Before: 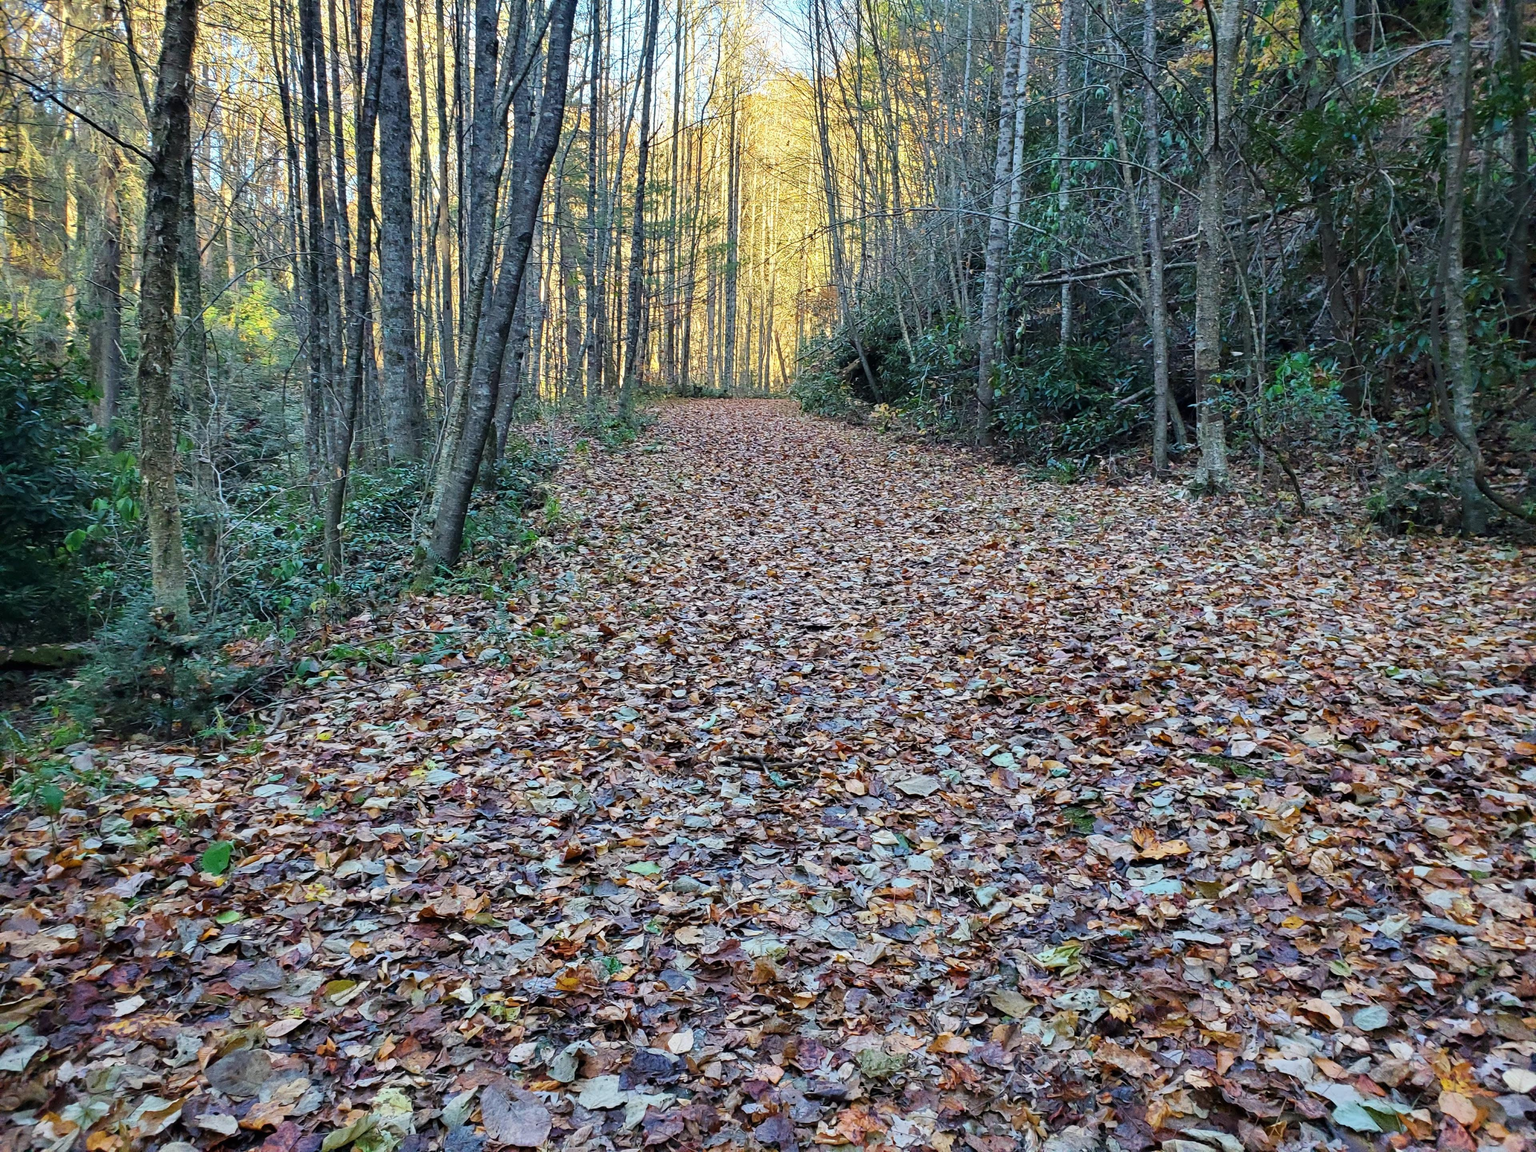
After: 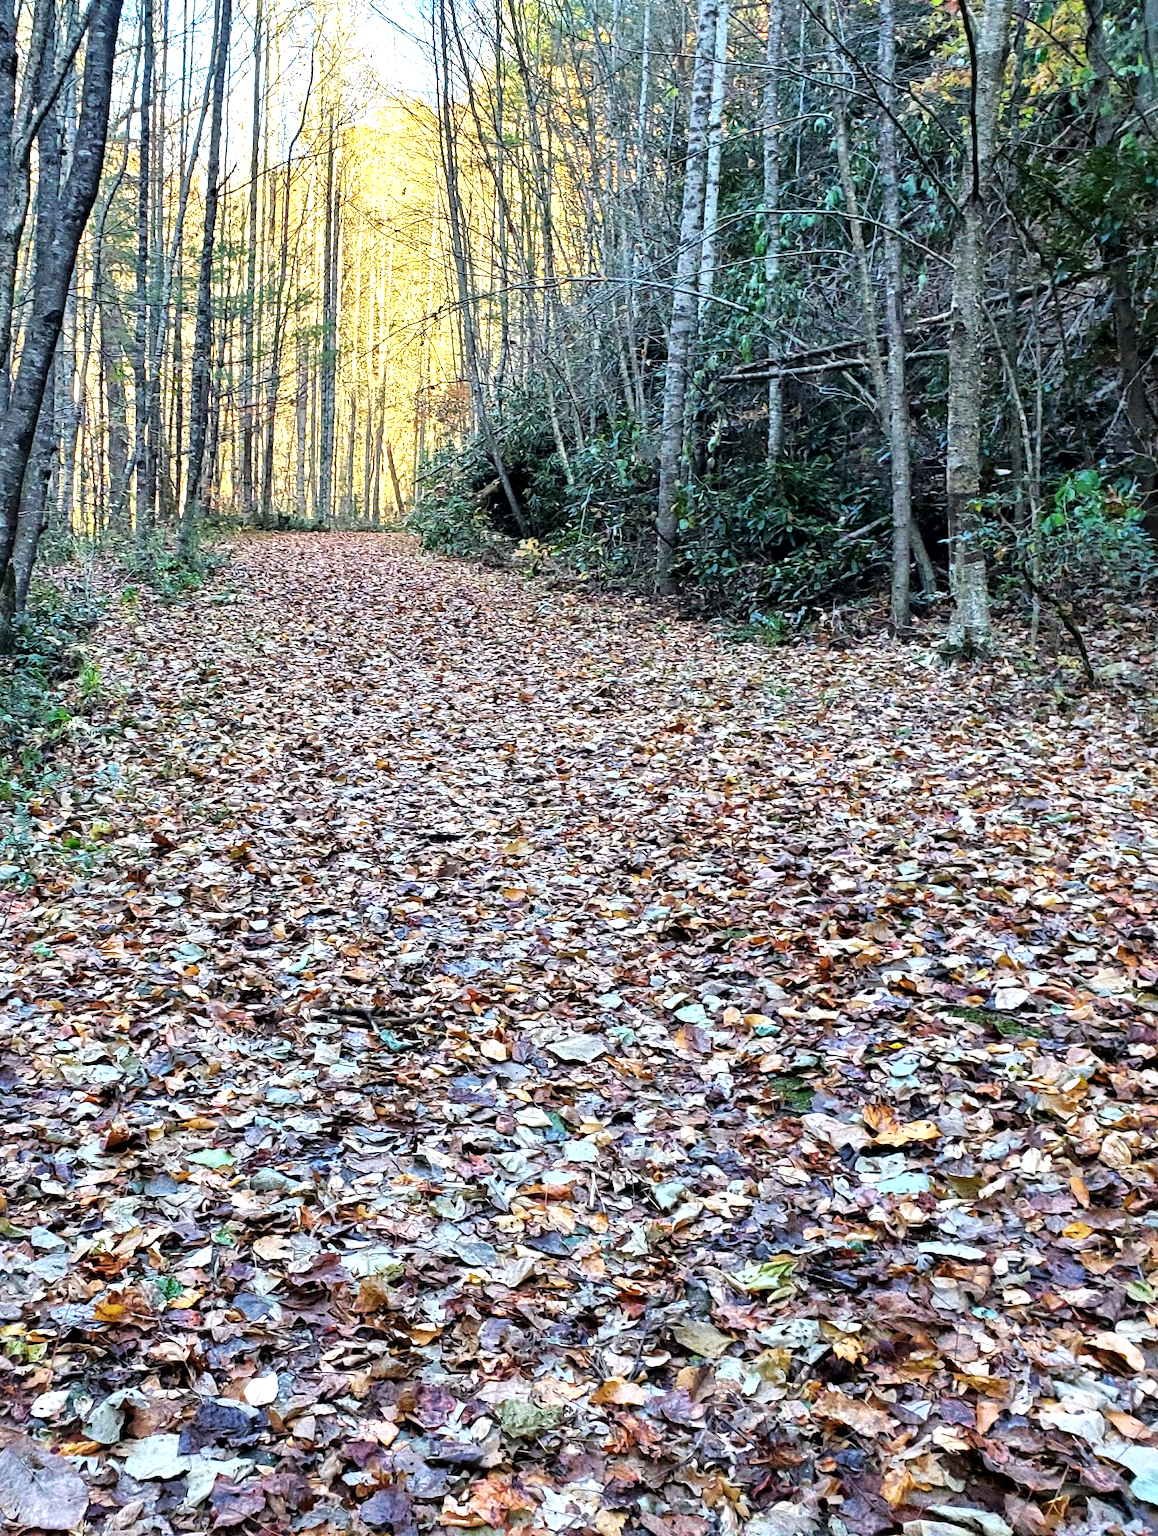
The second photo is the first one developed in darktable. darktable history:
local contrast: mode bilateral grid, contrast 20, coarseness 50, detail 149%, midtone range 0.2
crop: left 31.593%, top 0.023%, right 11.864%
tone equalizer: -8 EV -0.734 EV, -7 EV -0.691 EV, -6 EV -0.623 EV, -5 EV -0.381 EV, -3 EV 0.376 EV, -2 EV 0.6 EV, -1 EV 0.697 EV, +0 EV 0.744 EV
